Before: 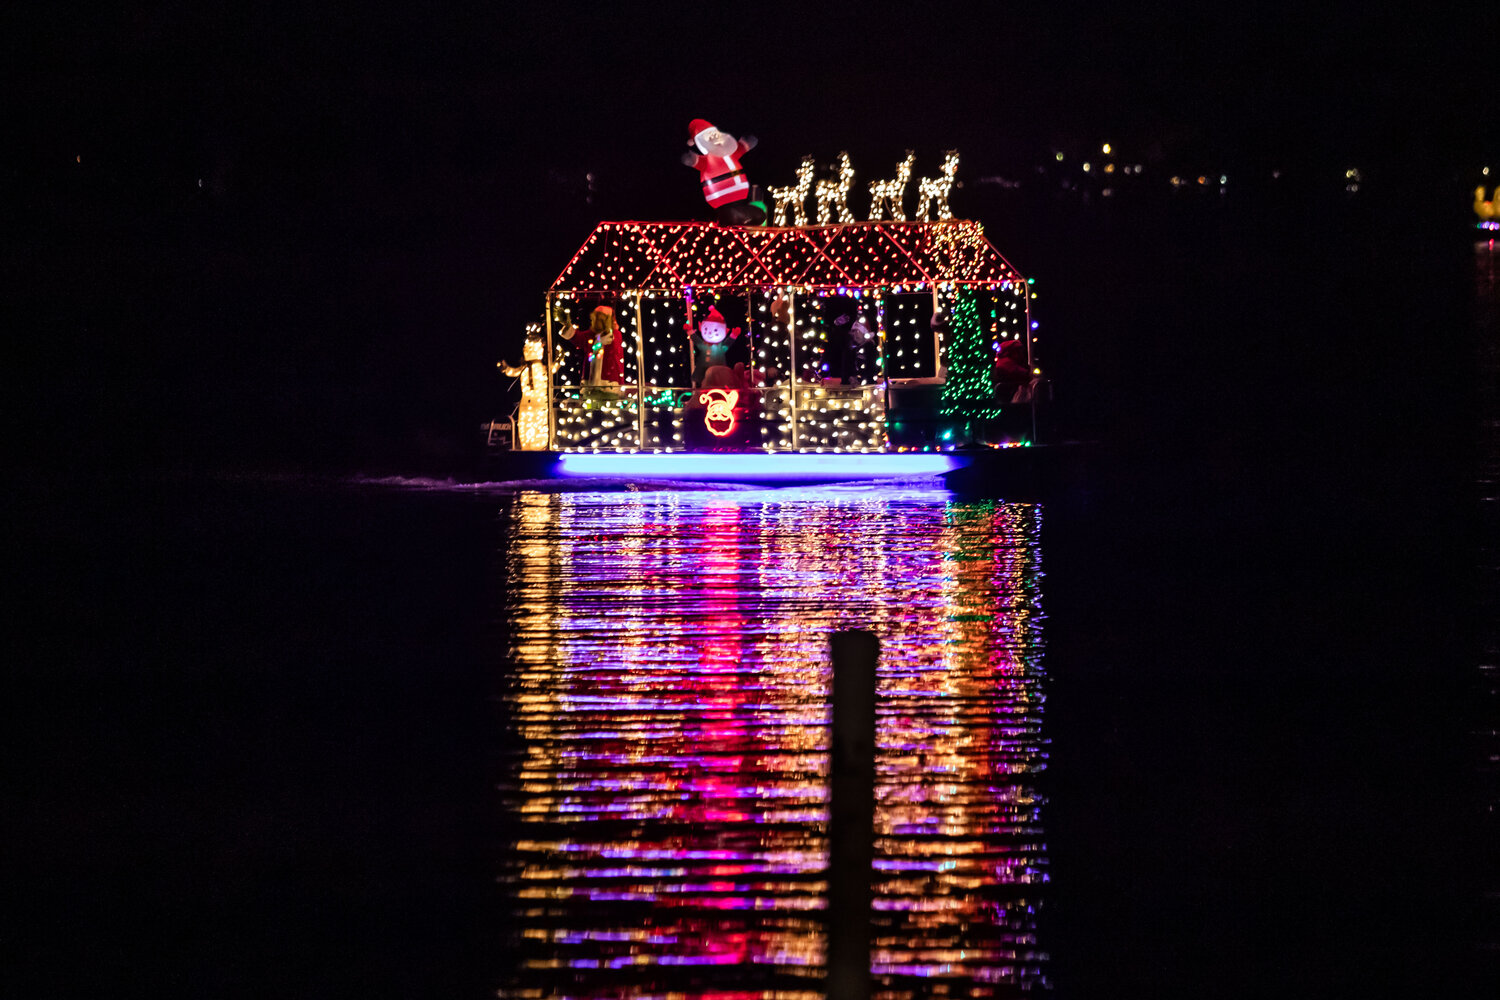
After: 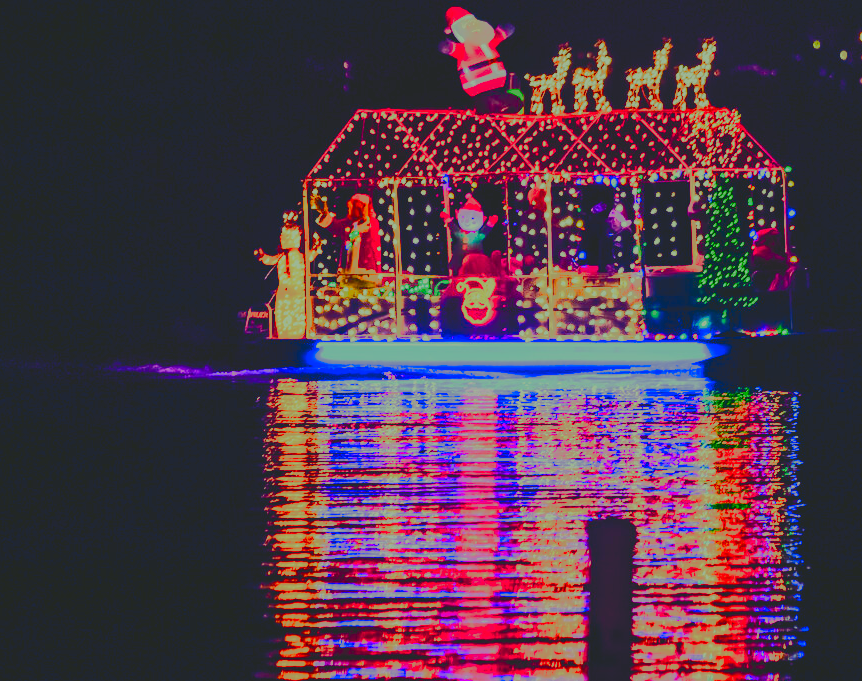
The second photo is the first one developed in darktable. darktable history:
color correction: highlights a* -10.83, highlights b* 9.86, saturation 1.72
color zones: curves: ch1 [(0.235, 0.558) (0.75, 0.5)]; ch2 [(0.25, 0.462) (0.749, 0.457)]
crop: left 16.241%, top 11.237%, right 26.252%, bottom 20.627%
exposure: black level correction 0, exposure 1.188 EV, compensate highlight preservation false
filmic rgb: black relative exposure -13.03 EV, white relative exposure 4.03 EV, target white luminance 85.046%, hardness 6.3, latitude 42.59%, contrast 0.858, shadows ↔ highlights balance 8.07%, iterations of high-quality reconstruction 0
tone curve: curves: ch0 [(0, 0.148) (0.191, 0.225) (0.712, 0.695) (0.864, 0.797) (1, 0.839)], color space Lab, independent channels, preserve colors none
color balance rgb: shadows lift › luminance 0.248%, shadows lift › chroma 6.844%, shadows lift › hue 302.54°, global offset › chroma 0.104%, global offset › hue 252.35°, perceptual saturation grading › global saturation 20%, perceptual saturation grading › highlights -50.223%, perceptual saturation grading › shadows 30.119%, perceptual brilliance grading › highlights 18.494%, perceptual brilliance grading › mid-tones 31.675%, perceptual brilliance grading › shadows -30.715%, global vibrance 14.543%
